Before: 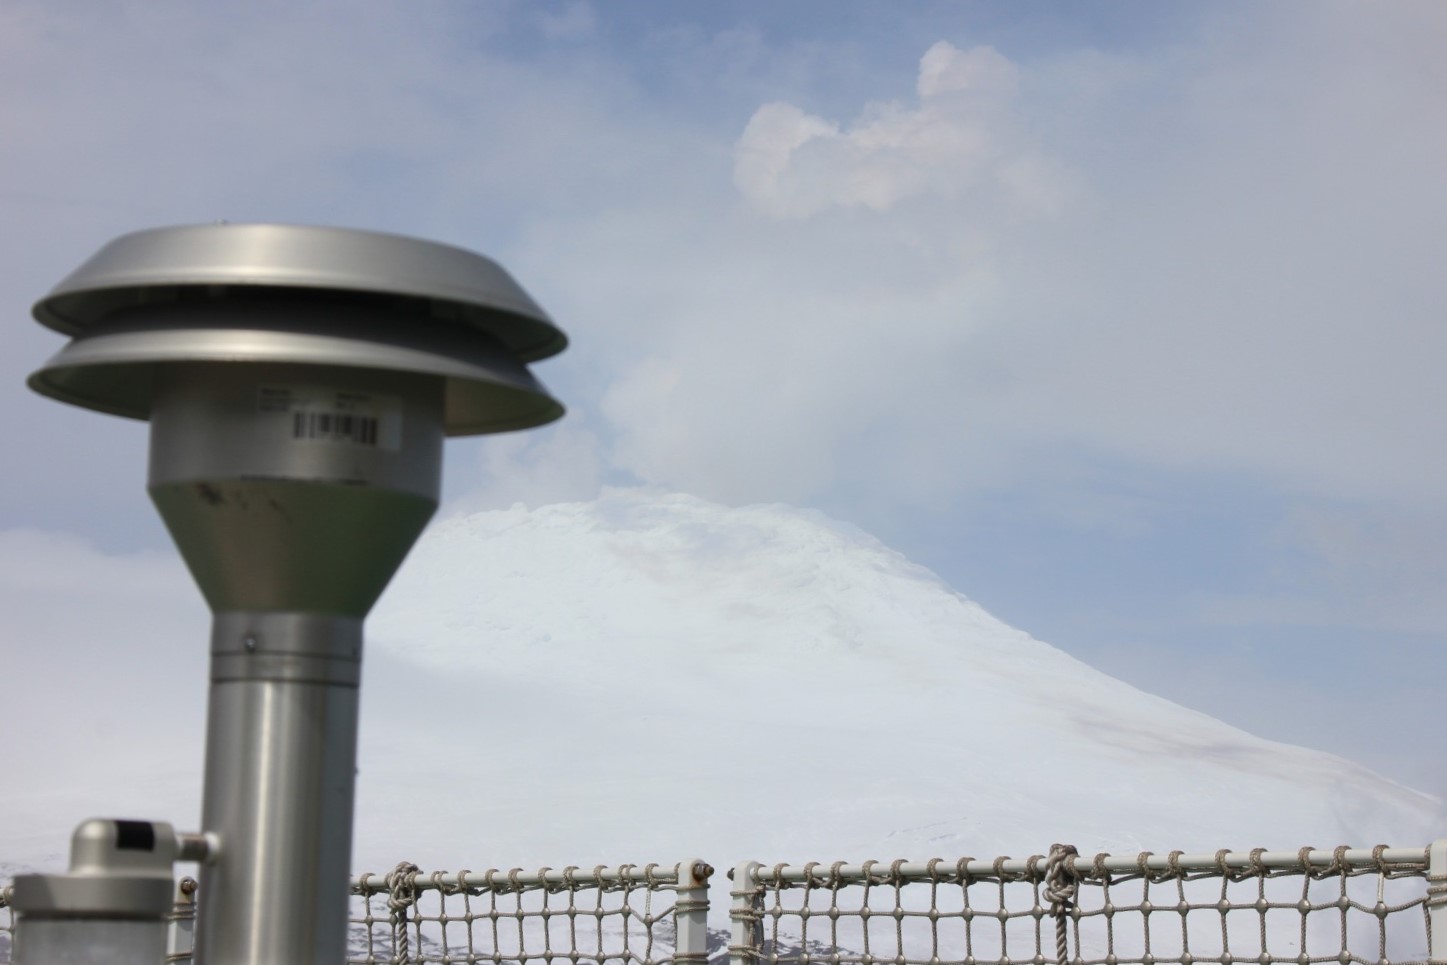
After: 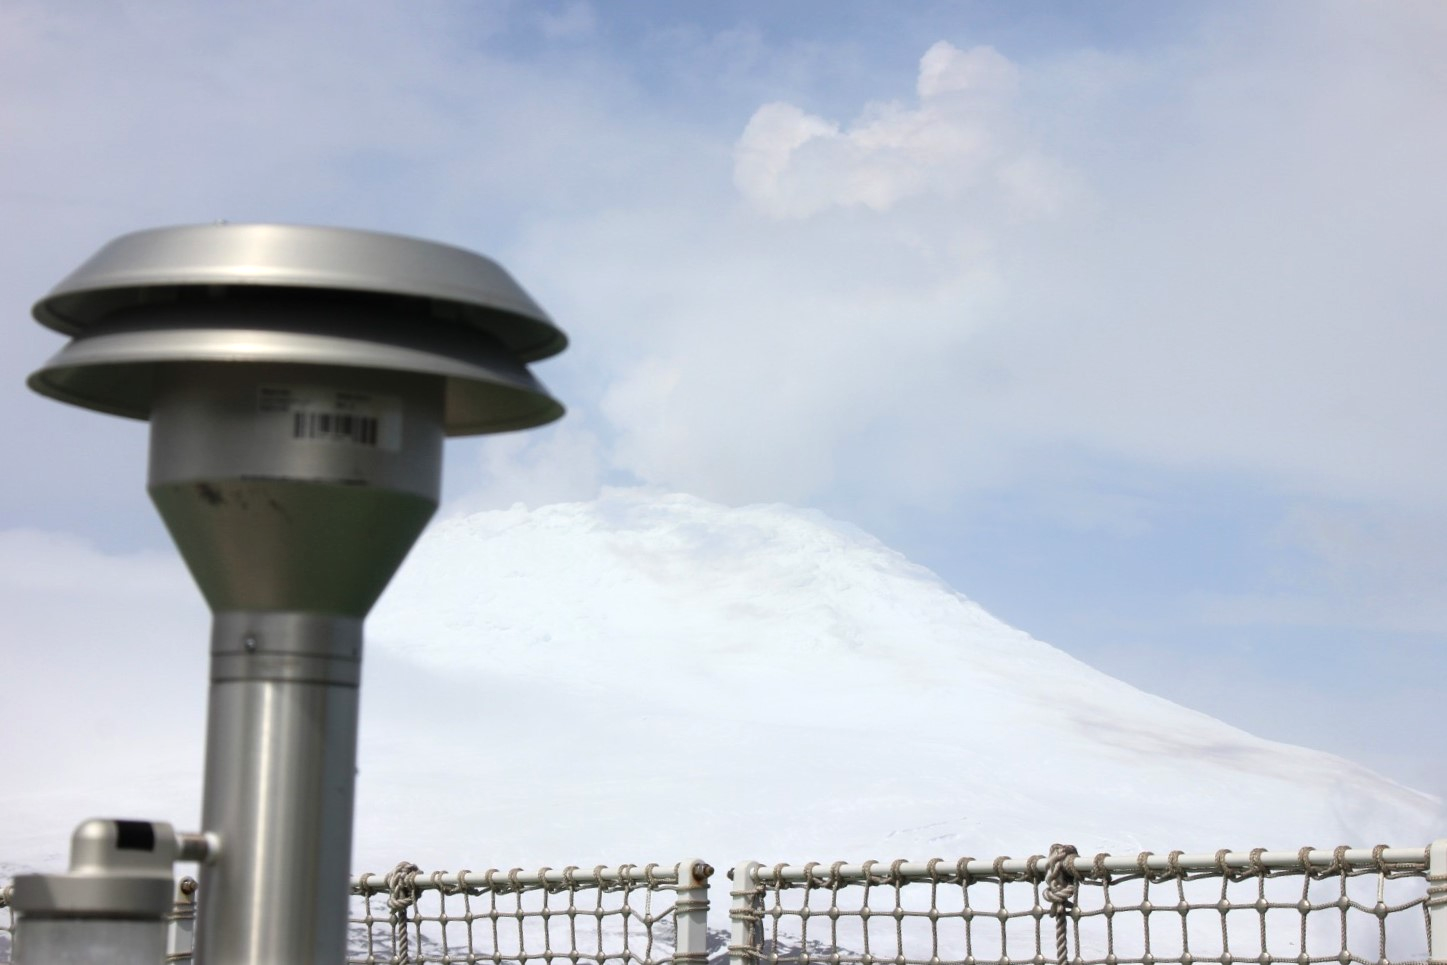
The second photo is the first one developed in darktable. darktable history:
tone equalizer: -8 EV -0.439 EV, -7 EV -0.416 EV, -6 EV -0.311 EV, -5 EV -0.249 EV, -3 EV 0.252 EV, -2 EV 0.312 EV, -1 EV 0.388 EV, +0 EV 0.41 EV
